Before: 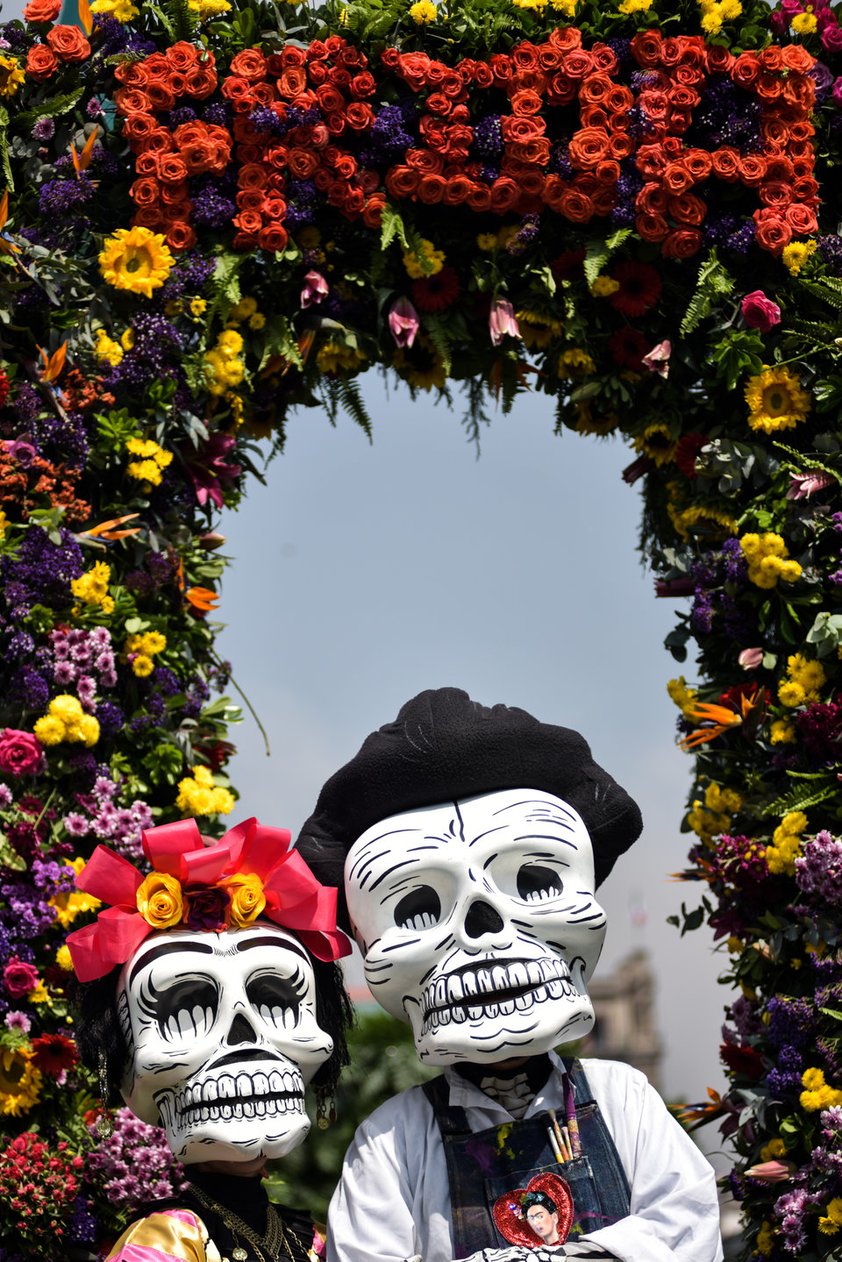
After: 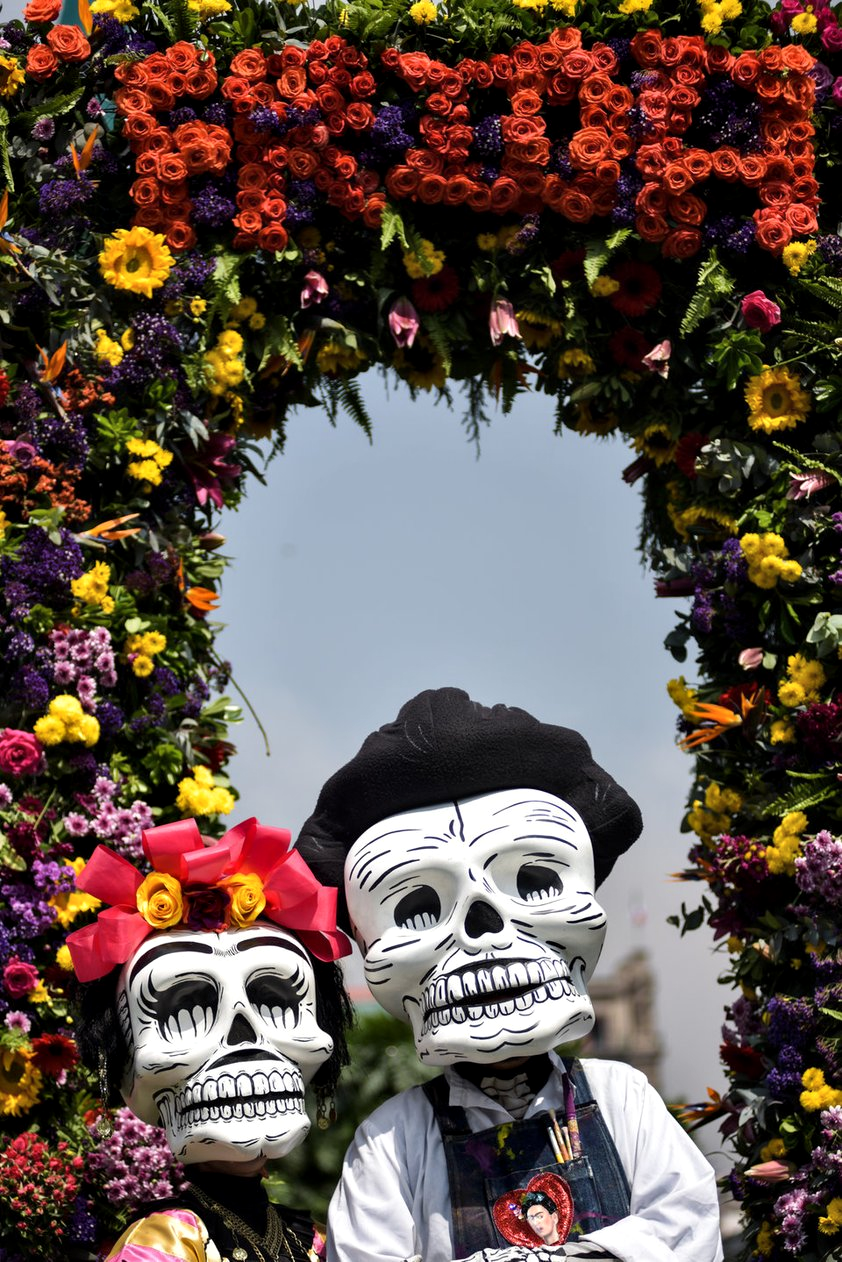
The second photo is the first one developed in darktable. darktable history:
contrast equalizer: y [[0.514, 0.573, 0.581, 0.508, 0.5, 0.5], [0.5 ×6], [0.5 ×6], [0 ×6], [0 ×6]], mix 0.303
